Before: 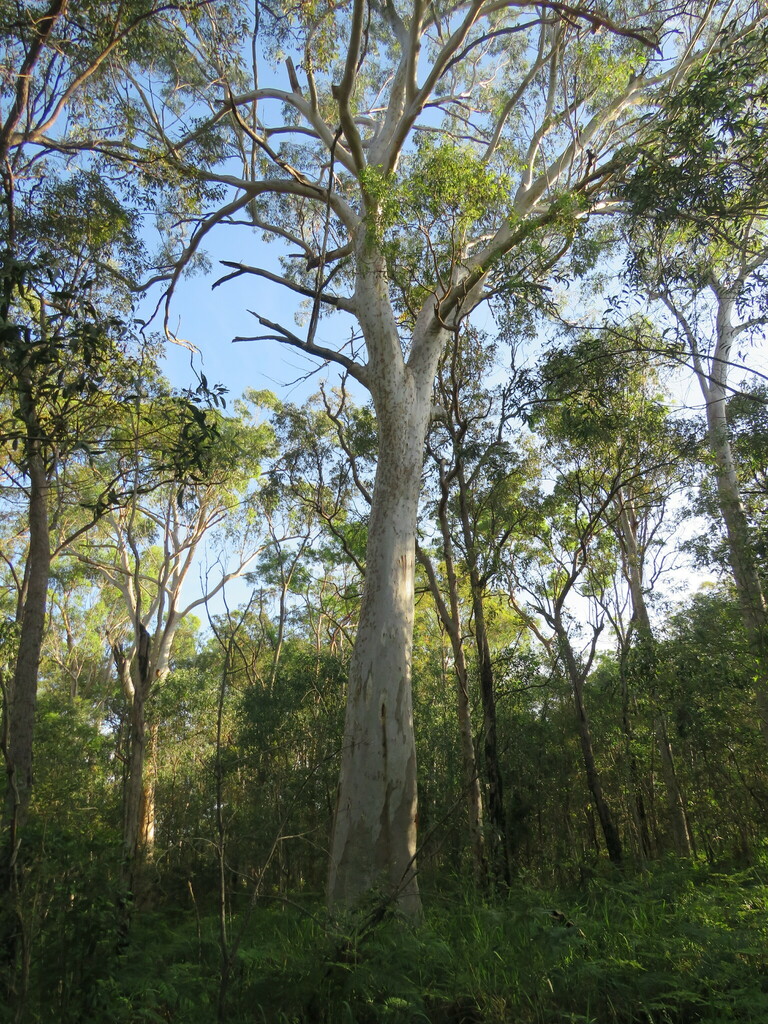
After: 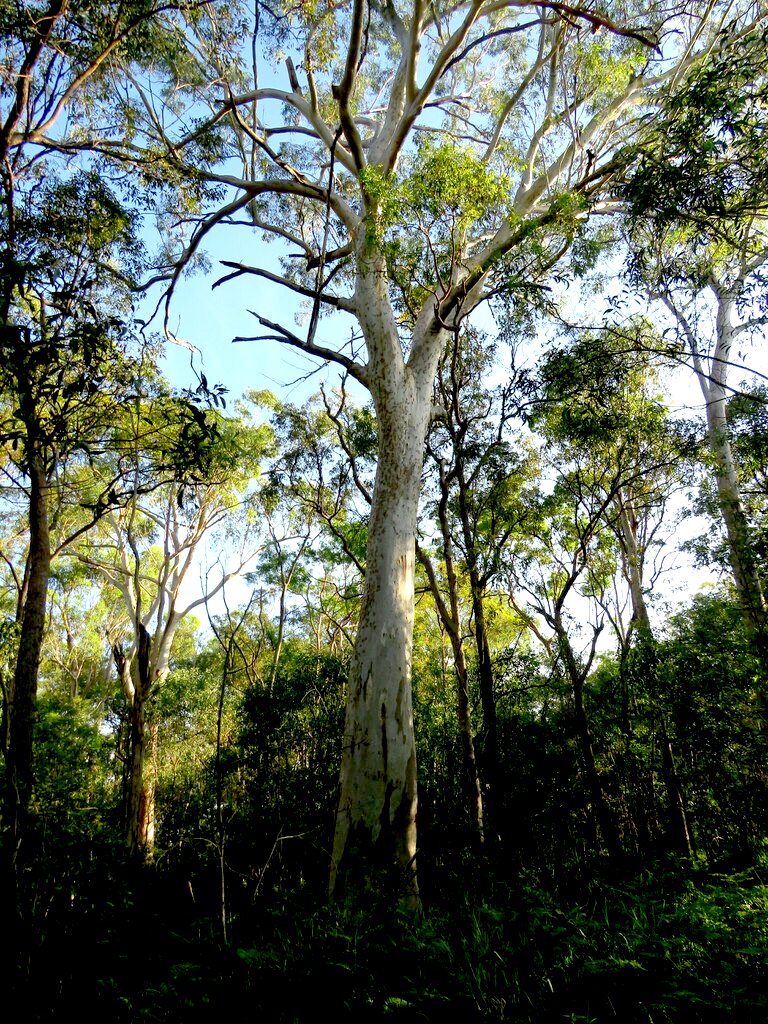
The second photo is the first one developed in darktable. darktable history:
exposure: black level correction 0.04, exposure 0.499 EV, compensate exposure bias true, compensate highlight preservation false
tone equalizer: edges refinement/feathering 500, mask exposure compensation -1.57 EV, preserve details no
